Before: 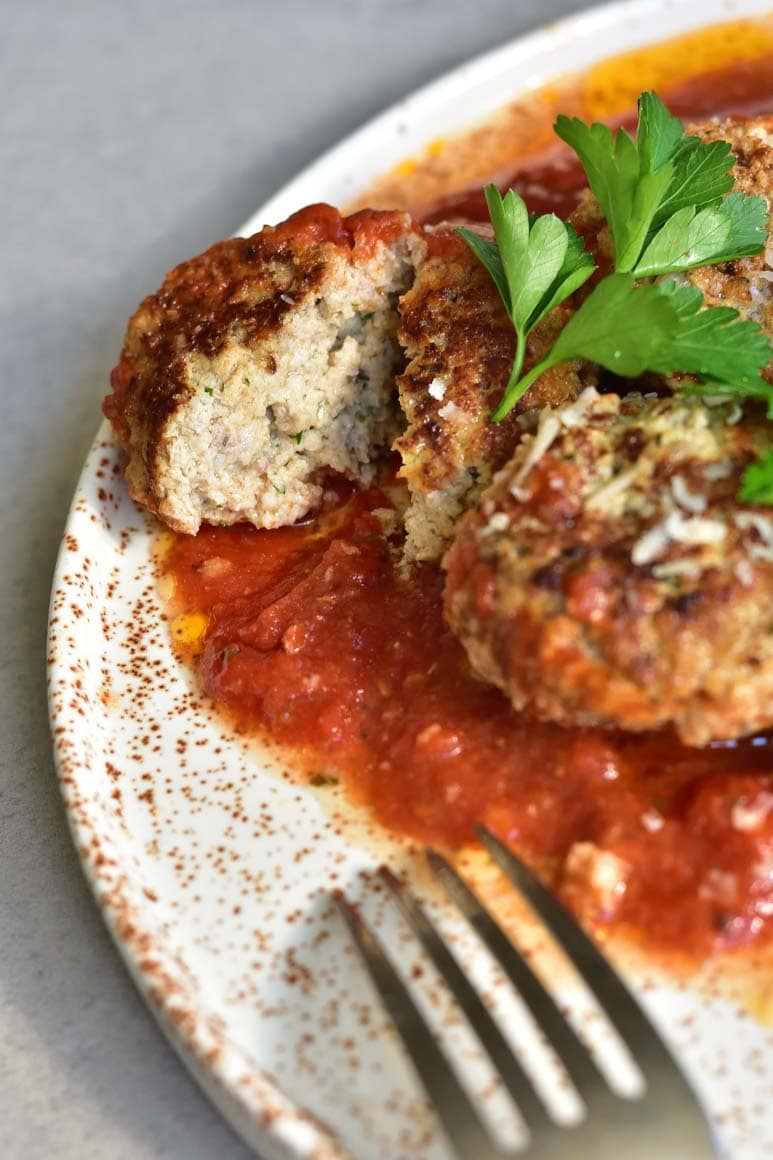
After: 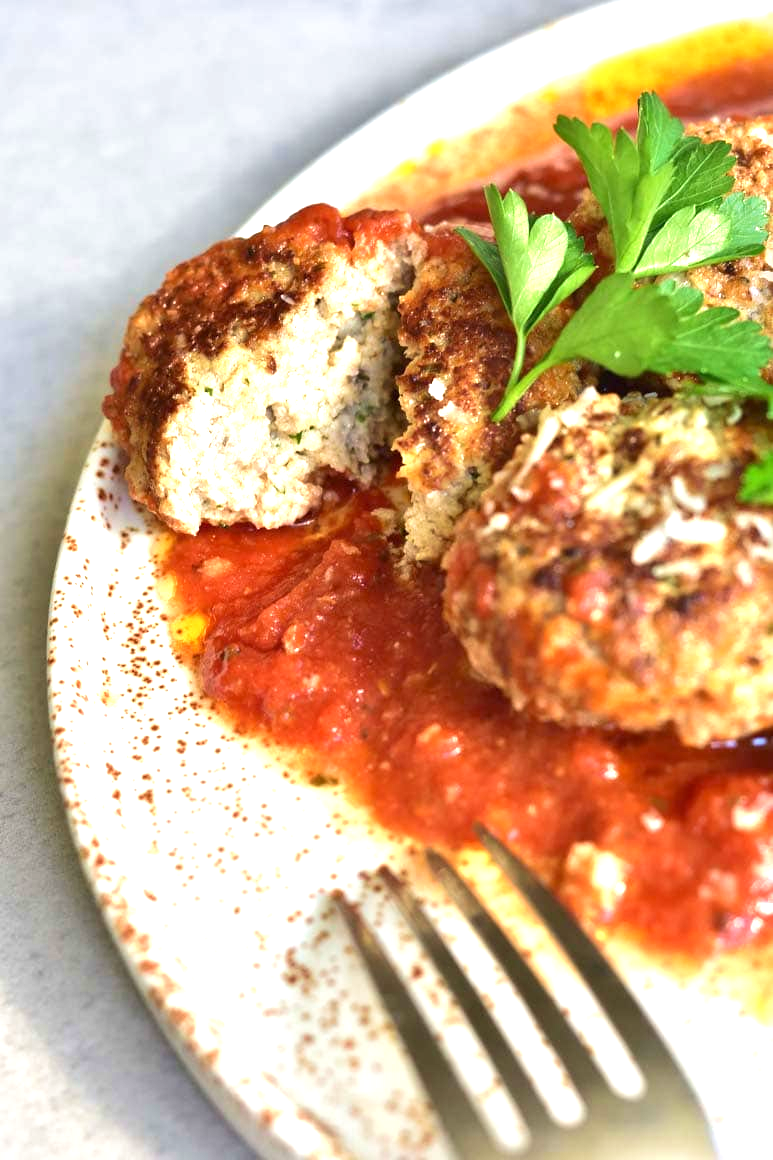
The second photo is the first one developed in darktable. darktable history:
exposure: exposure 1 EV, compensate highlight preservation false
velvia: on, module defaults
